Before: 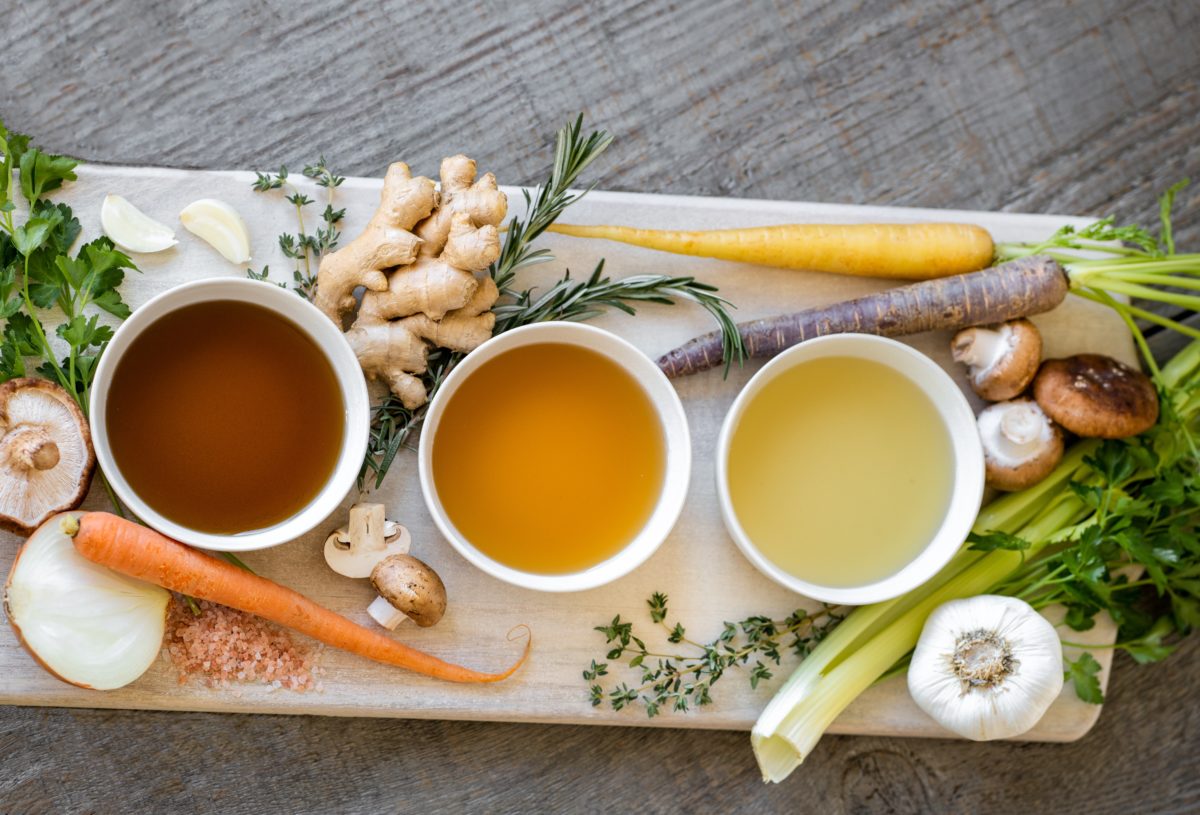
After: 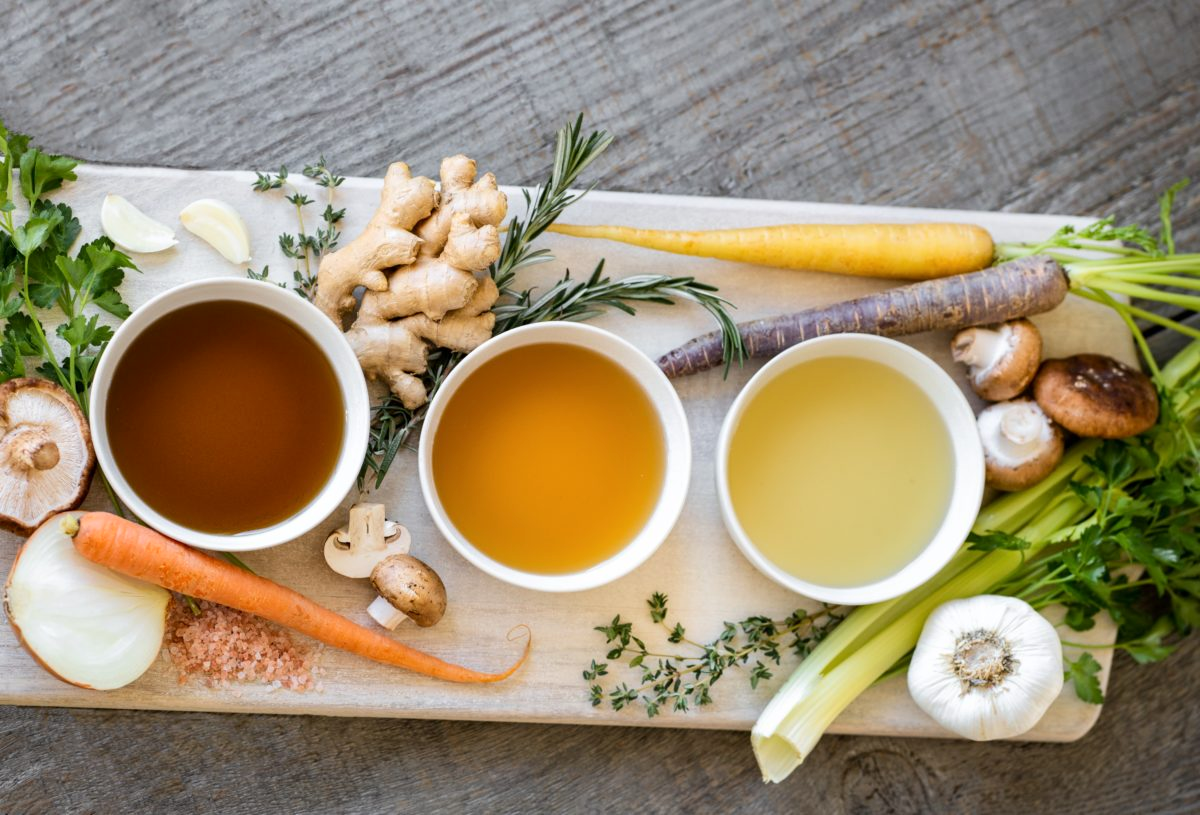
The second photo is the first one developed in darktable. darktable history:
contrast brightness saturation: contrast 0.103, brightness 0.022, saturation 0.022
